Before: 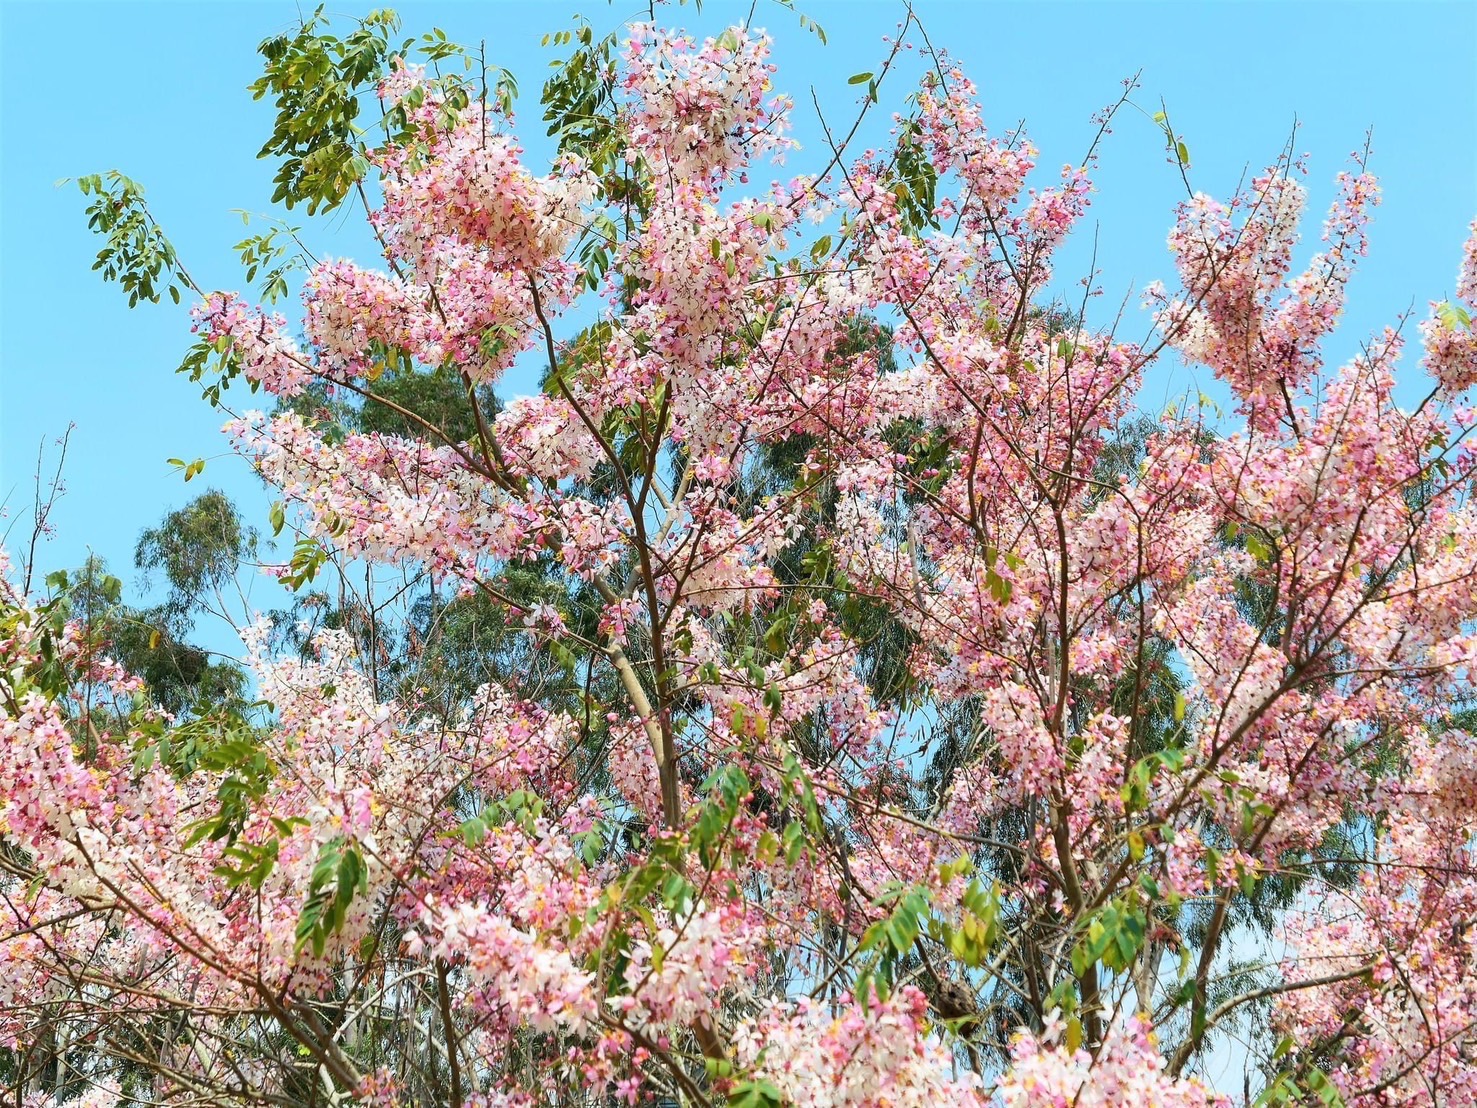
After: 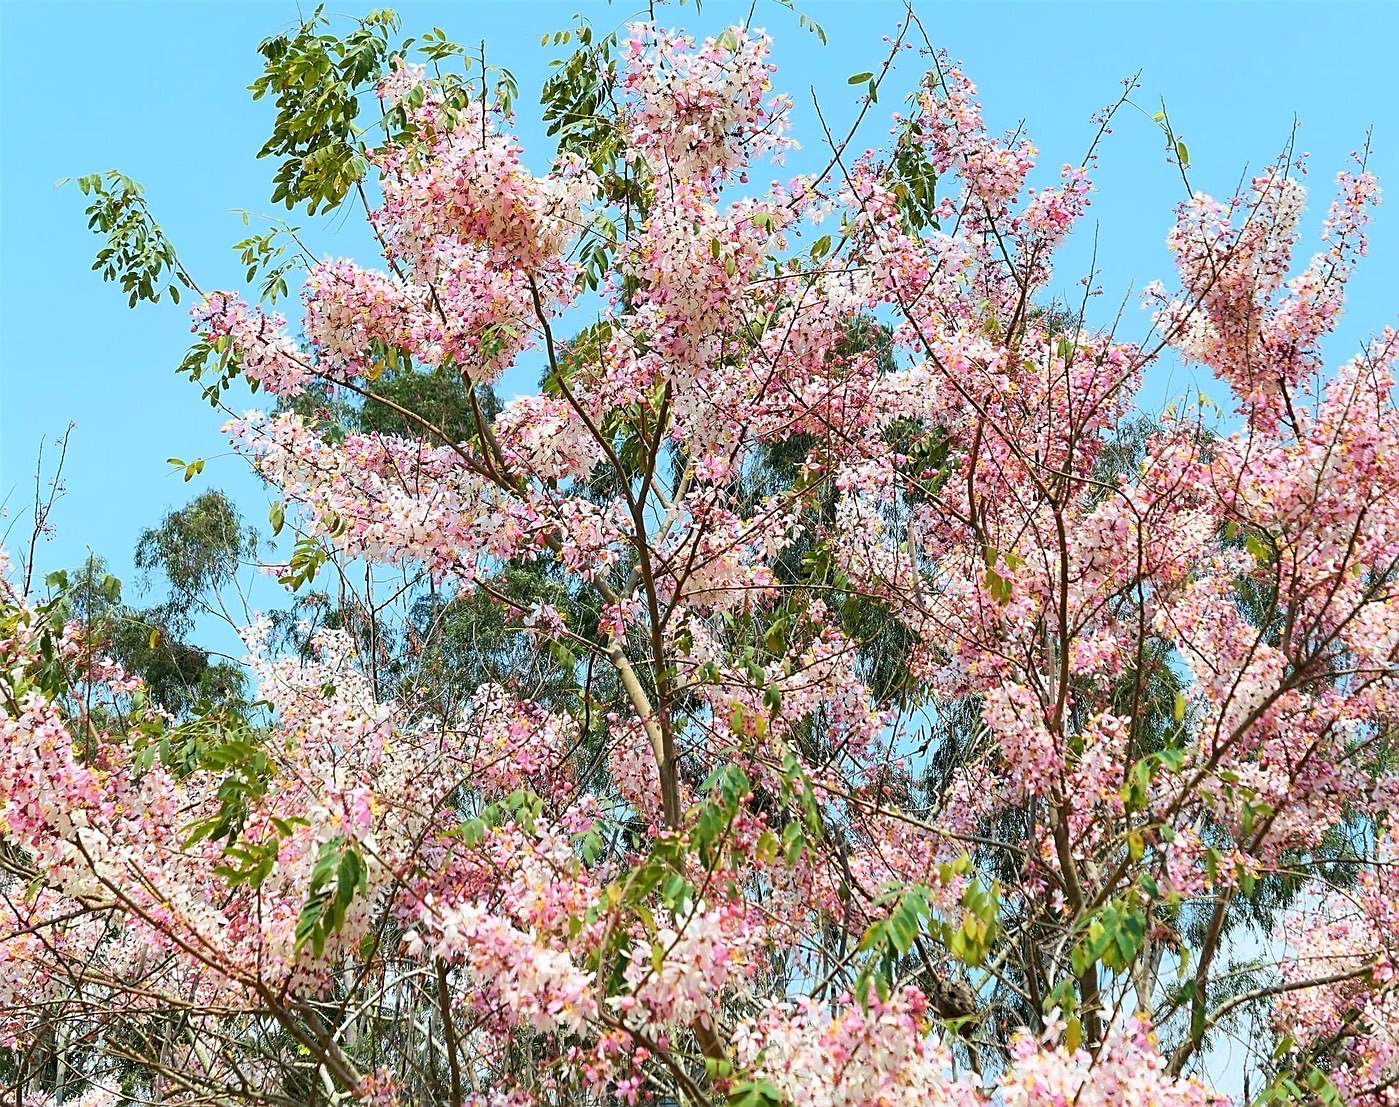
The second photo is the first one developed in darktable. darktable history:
crop and rotate: left 0%, right 5.27%
sharpen: on, module defaults
